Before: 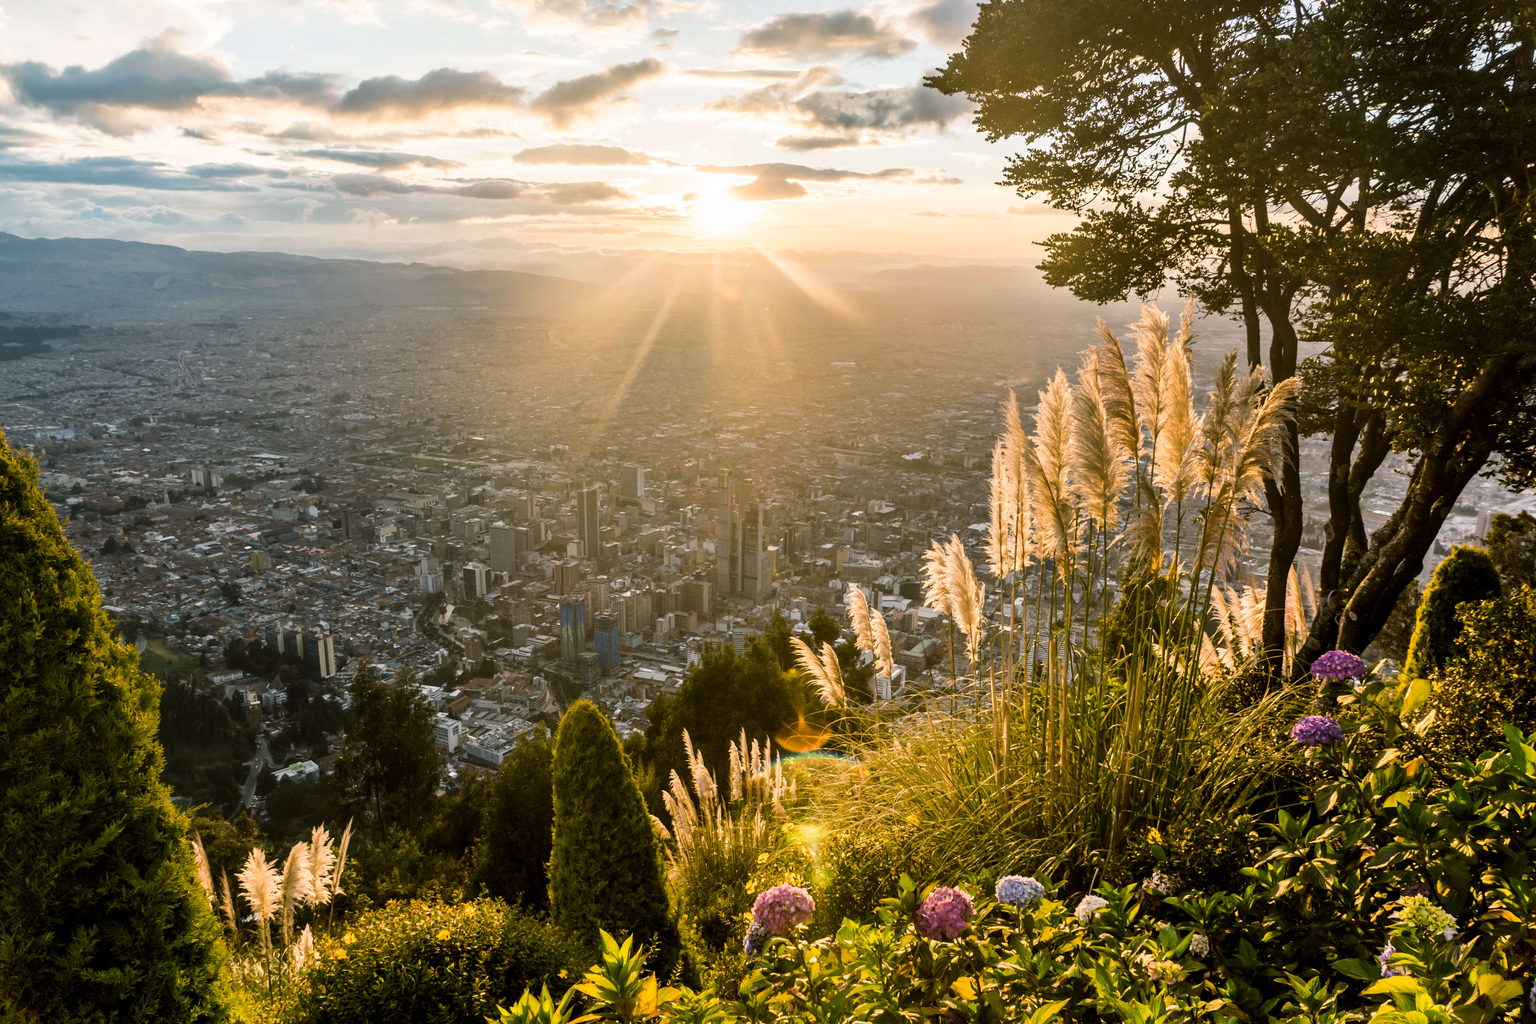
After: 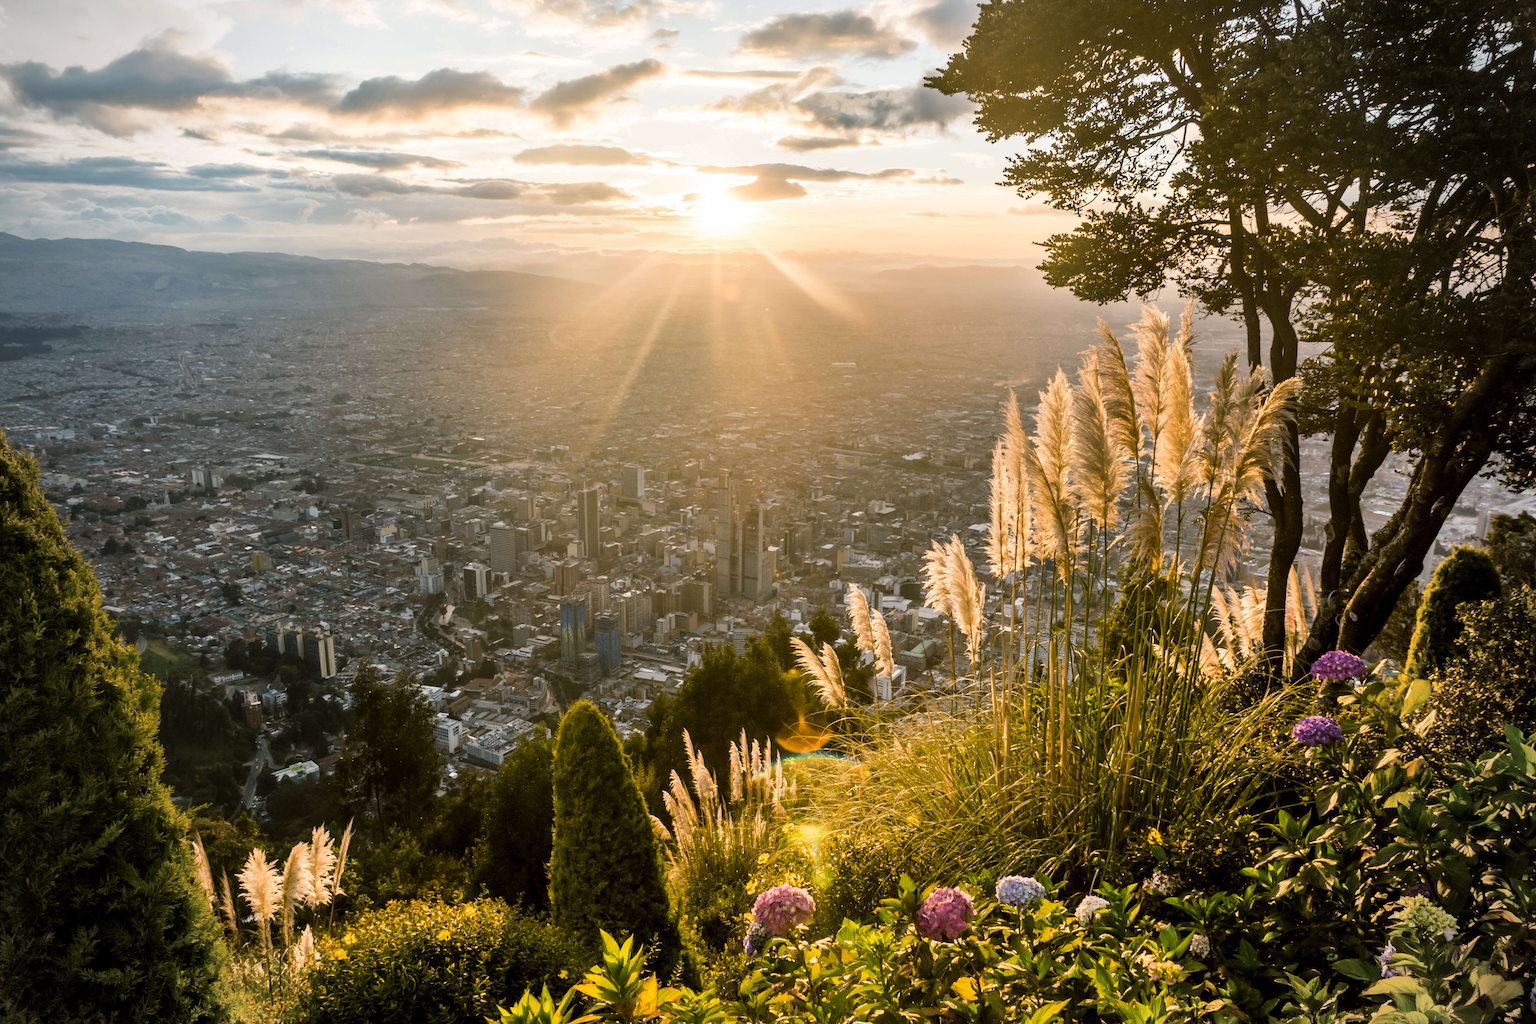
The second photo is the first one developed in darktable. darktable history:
tone equalizer: edges refinement/feathering 500, mask exposure compensation -1.57 EV, preserve details no
vignetting: unbound false
